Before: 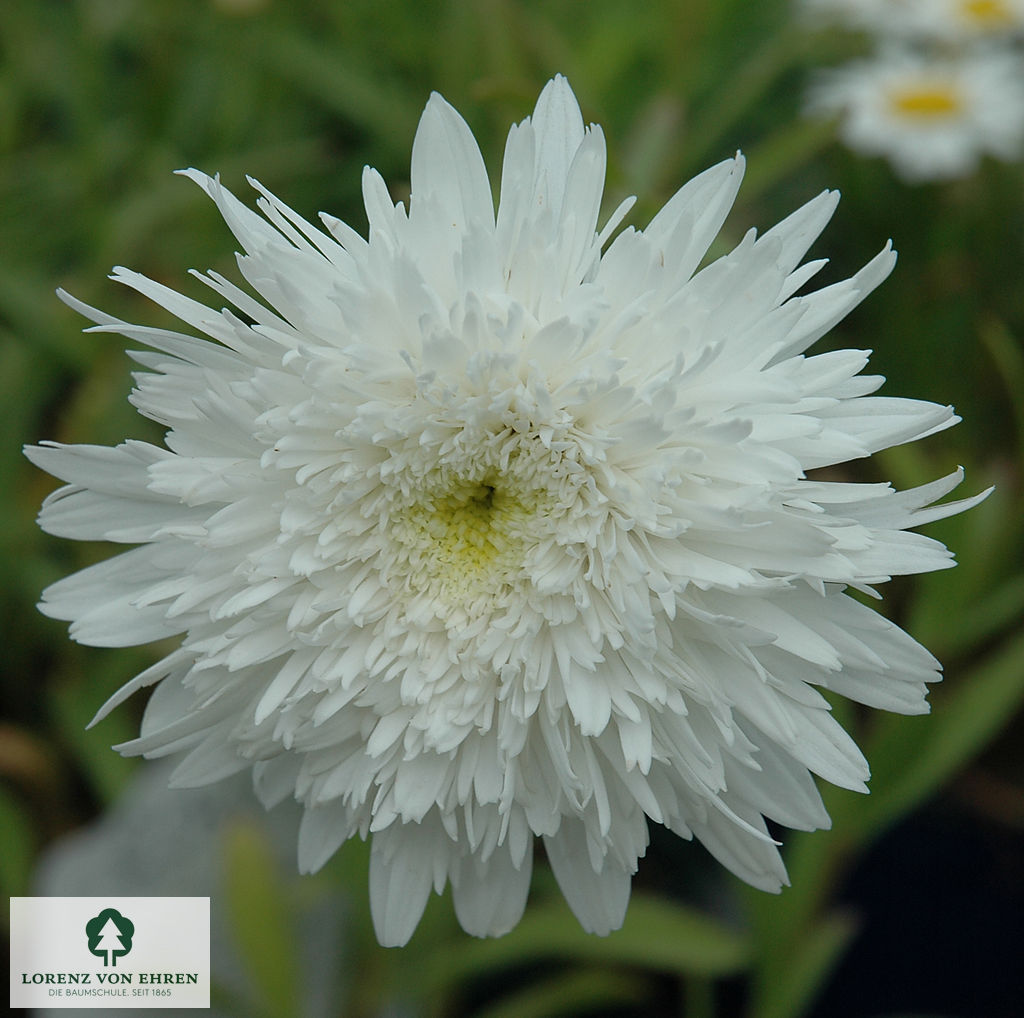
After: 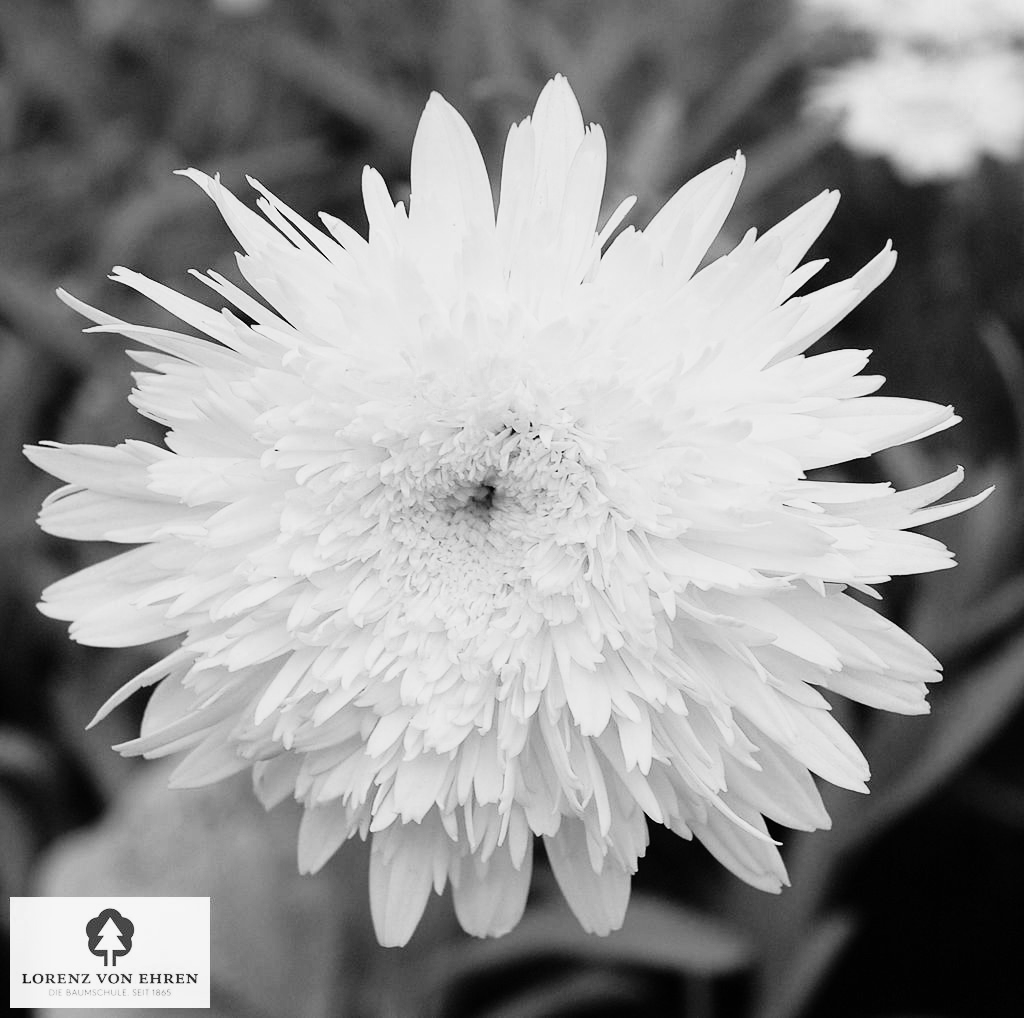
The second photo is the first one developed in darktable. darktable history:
color balance rgb: shadows lift › chroma 1%, shadows lift › hue 113°, highlights gain › chroma 0.2%, highlights gain › hue 333°, perceptual saturation grading › global saturation 20%, perceptual saturation grading › highlights -50%, perceptual saturation grading › shadows 25%, contrast -20%
color zones: curves: ch0 [(0, 0.5) (0.125, 0.4) (0.25, 0.5) (0.375, 0.4) (0.5, 0.4) (0.625, 0.35) (0.75, 0.35) (0.875, 0.5)]; ch1 [(0, 0.35) (0.125, 0.45) (0.25, 0.35) (0.375, 0.35) (0.5, 0.35) (0.625, 0.35) (0.75, 0.45) (0.875, 0.35)]; ch2 [(0, 0.6) (0.125, 0.5) (0.25, 0.5) (0.375, 0.6) (0.5, 0.6) (0.625, 0.5) (0.75, 0.5) (0.875, 0.5)]
monochrome: on, module defaults
rgb curve: curves: ch0 [(0, 0) (0.21, 0.15) (0.24, 0.21) (0.5, 0.75) (0.75, 0.96) (0.89, 0.99) (1, 1)]; ch1 [(0, 0.02) (0.21, 0.13) (0.25, 0.2) (0.5, 0.67) (0.75, 0.9) (0.89, 0.97) (1, 1)]; ch2 [(0, 0.02) (0.21, 0.13) (0.25, 0.2) (0.5, 0.67) (0.75, 0.9) (0.89, 0.97) (1, 1)], compensate middle gray true
